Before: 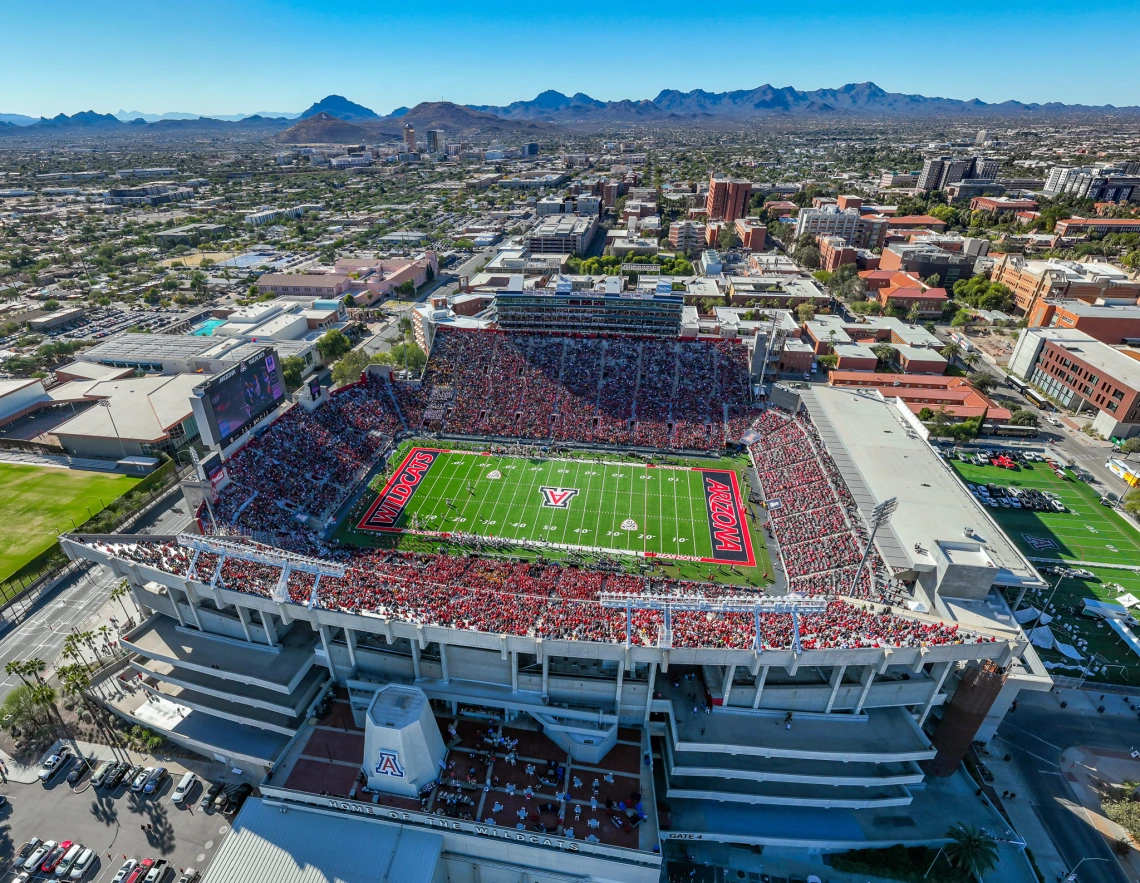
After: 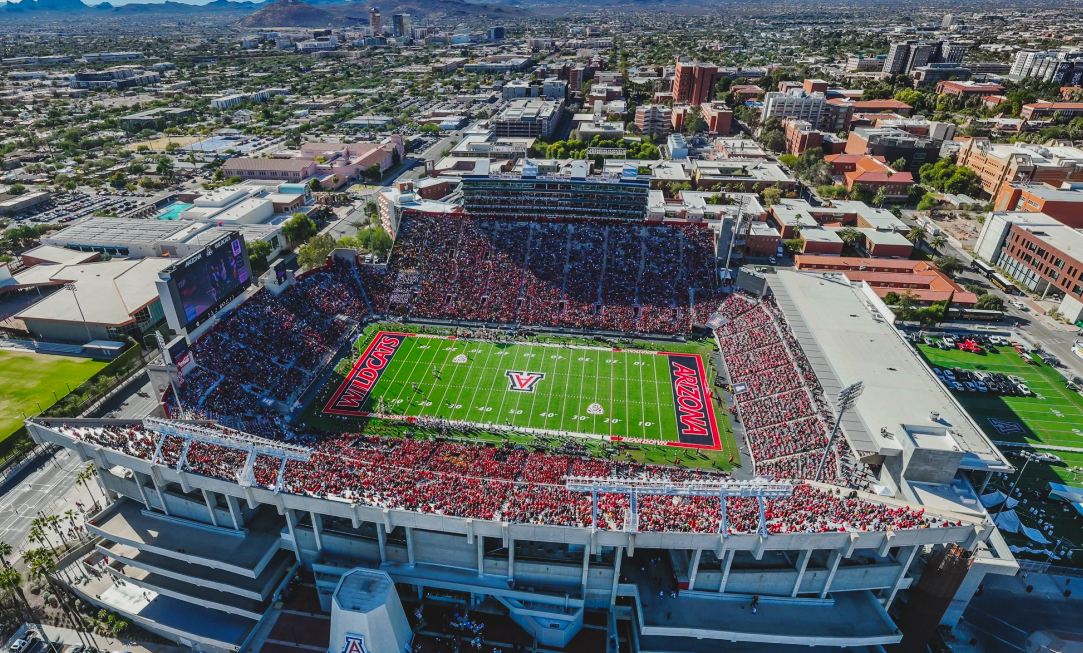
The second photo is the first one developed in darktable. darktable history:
exposure: black level correction -0.016, exposure -1.018 EV, compensate highlight preservation false
crop and rotate: left 2.991%, top 13.302%, right 1.981%, bottom 12.636%
base curve: curves: ch0 [(0, 0) (0.028, 0.03) (0.121, 0.232) (0.46, 0.748) (0.859, 0.968) (1, 1)], preserve colors none
